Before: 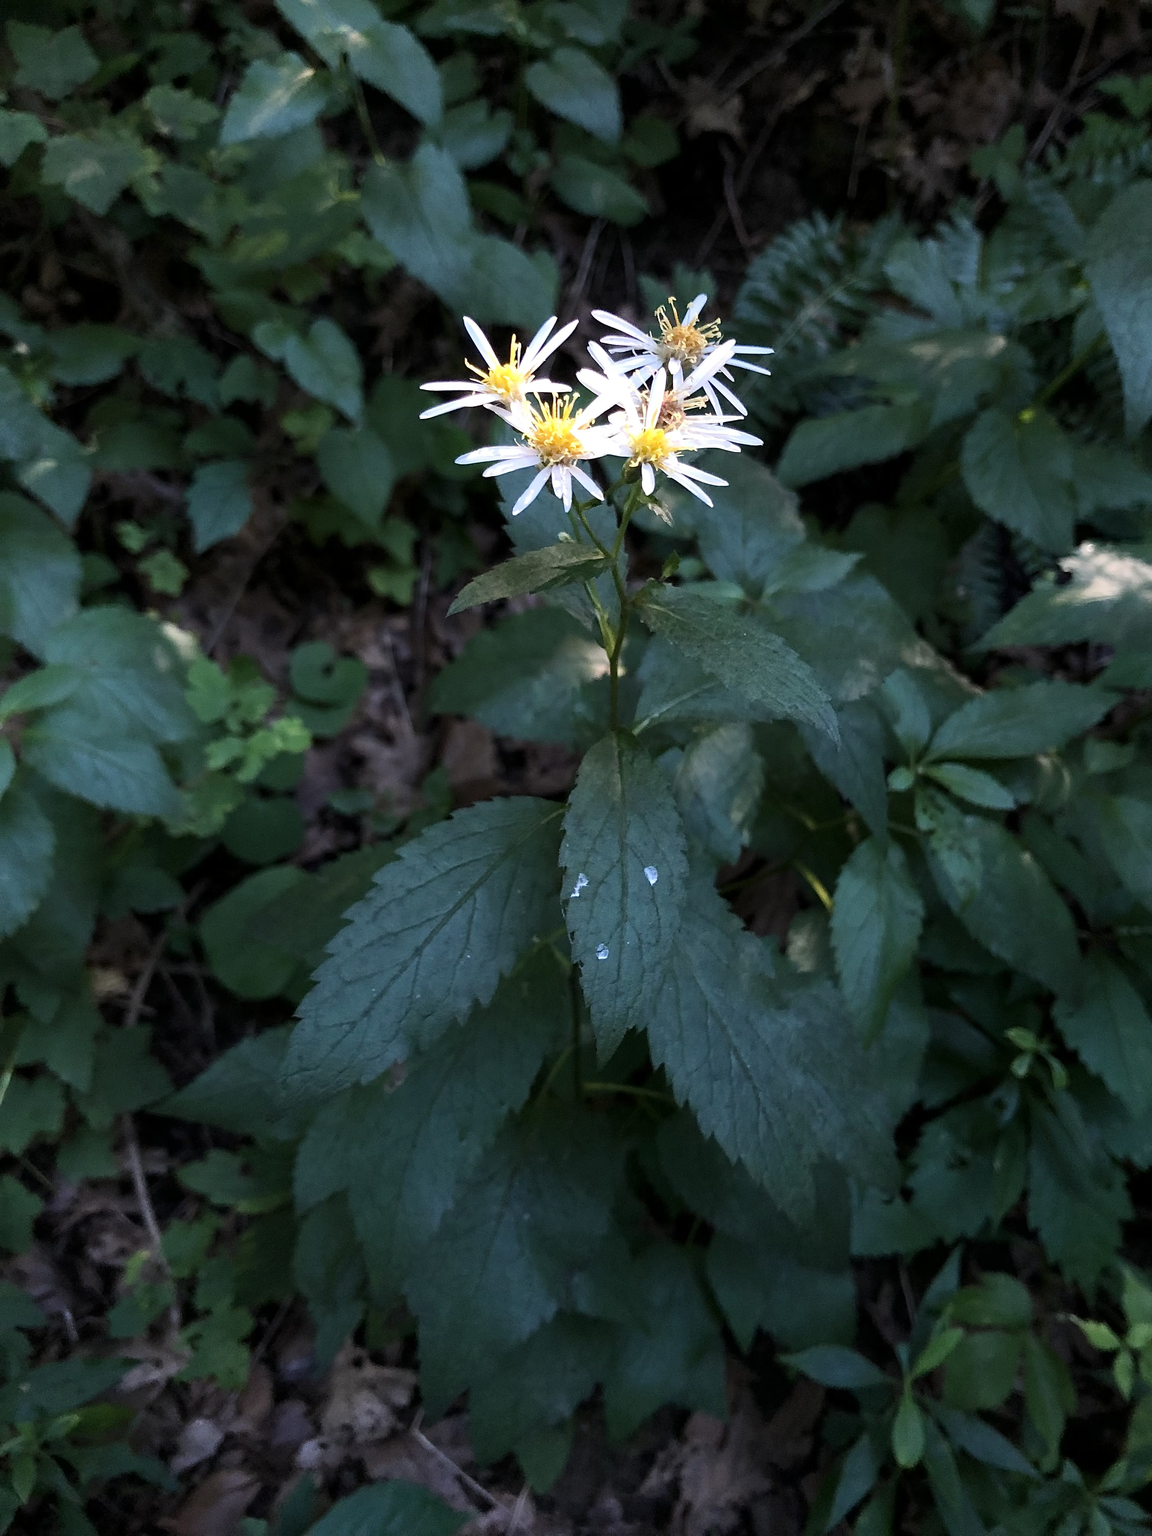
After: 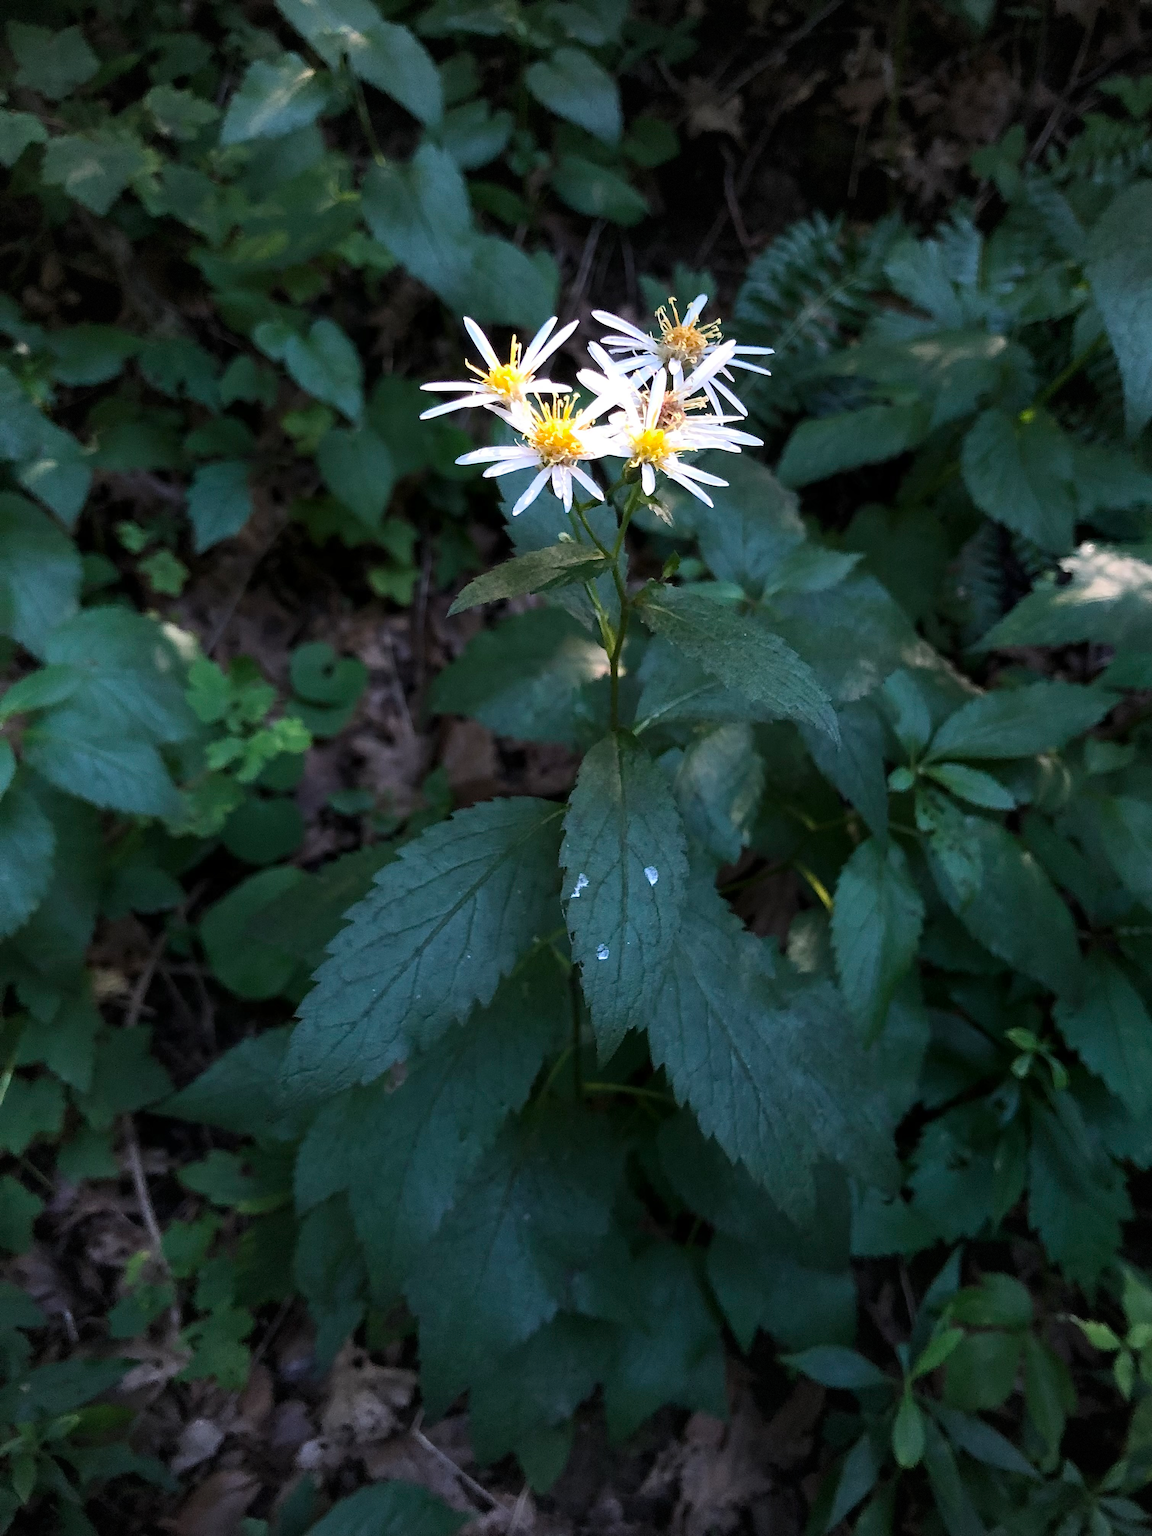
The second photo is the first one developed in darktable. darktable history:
vignetting: fall-off start 85%, fall-off radius 80%, brightness -0.182, saturation -0.3, width/height ratio 1.219, dithering 8-bit output, unbound false
vibrance: on, module defaults
